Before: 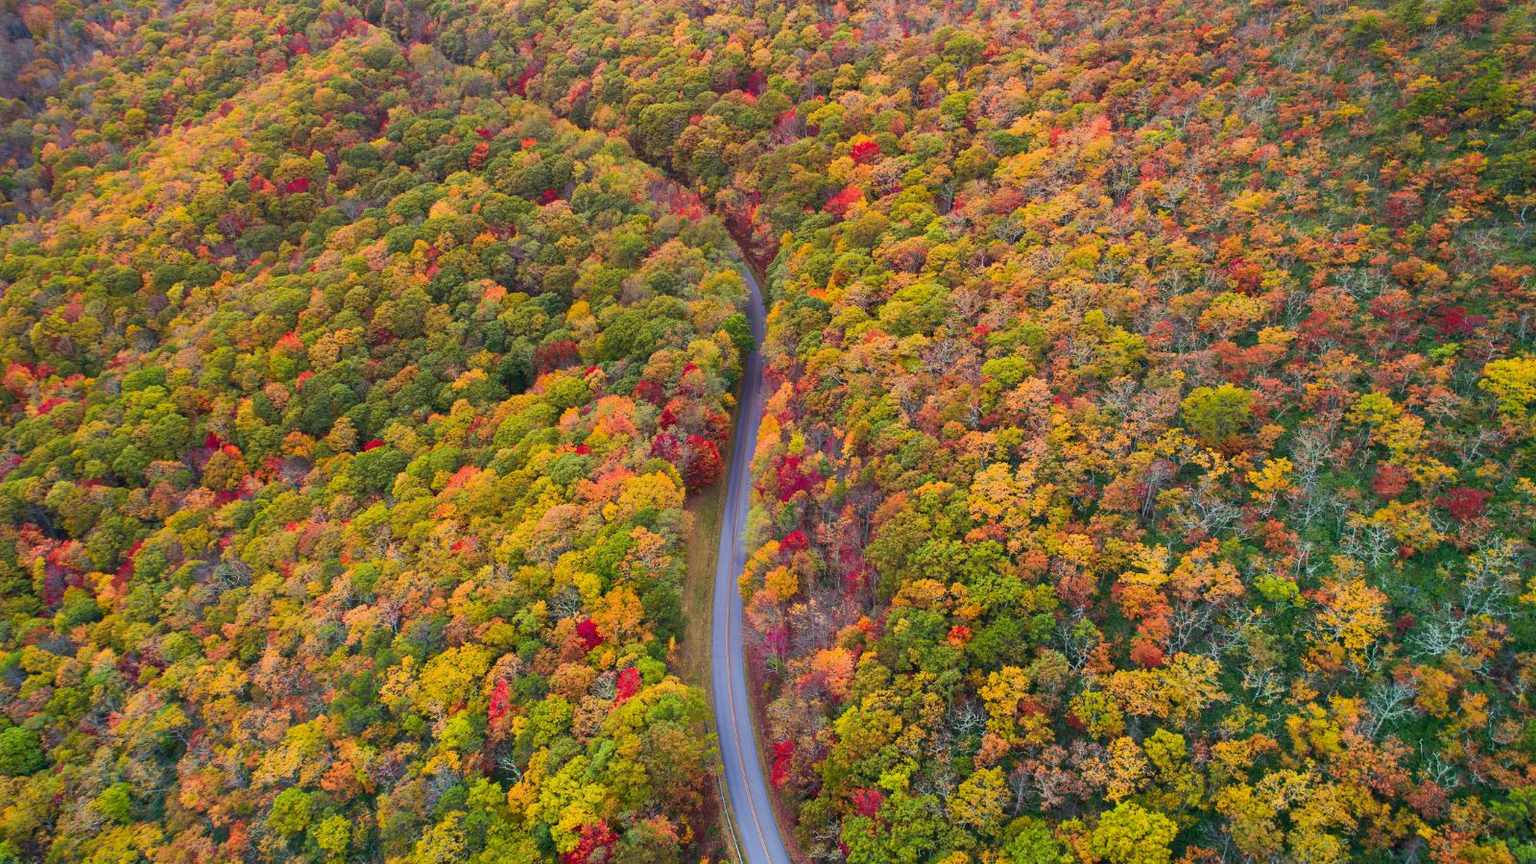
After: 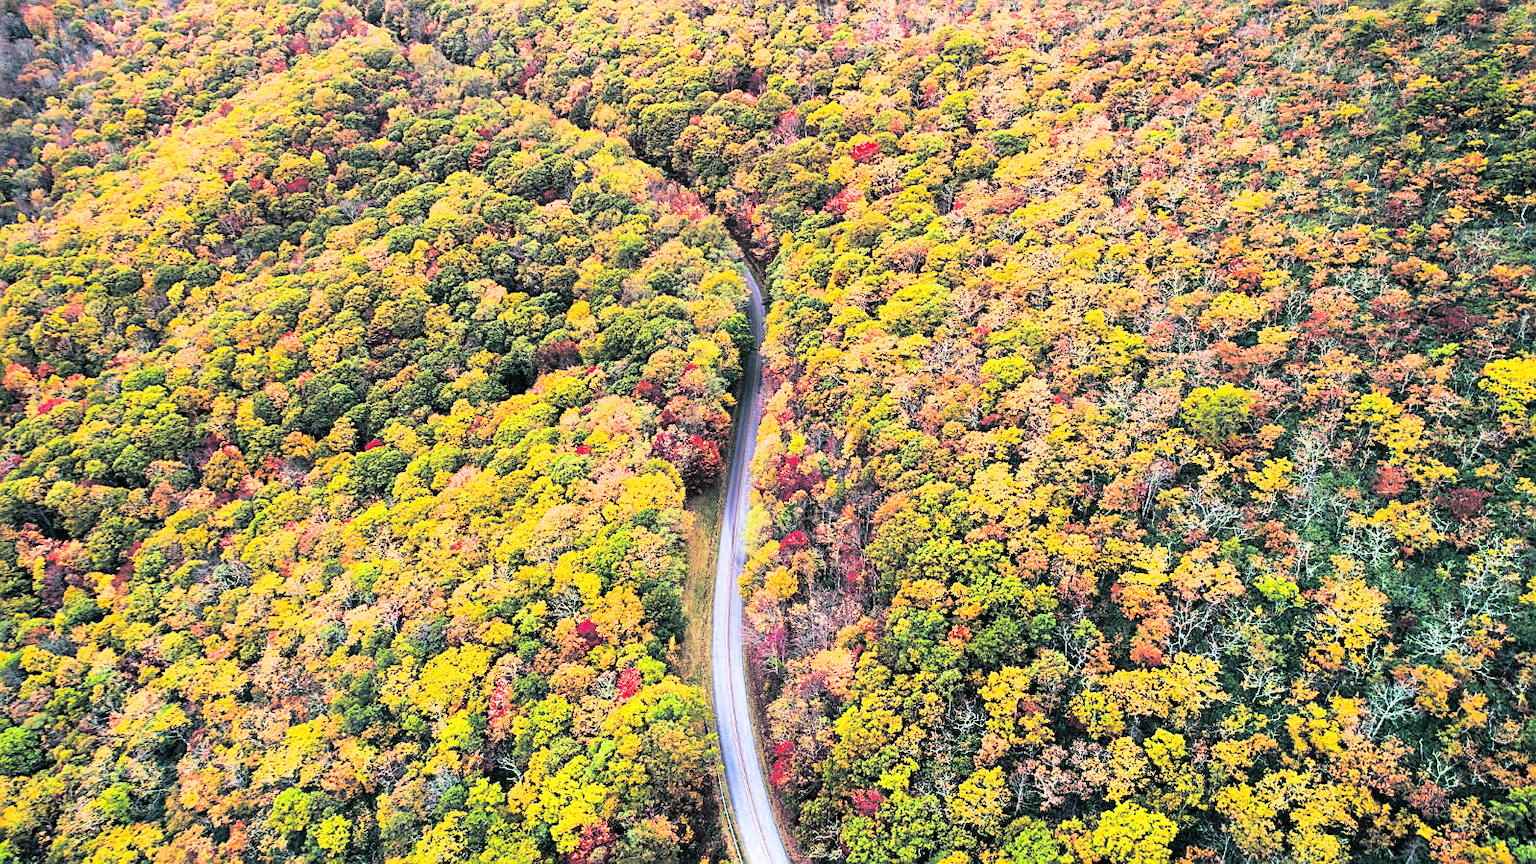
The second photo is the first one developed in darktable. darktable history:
rgb curve: curves: ch0 [(0, 0) (0.21, 0.15) (0.24, 0.21) (0.5, 0.75) (0.75, 0.96) (0.89, 0.99) (1, 1)]; ch1 [(0, 0.02) (0.21, 0.13) (0.25, 0.2) (0.5, 0.67) (0.75, 0.9) (0.89, 0.97) (1, 1)]; ch2 [(0, 0.02) (0.21, 0.13) (0.25, 0.2) (0.5, 0.67) (0.75, 0.9) (0.89, 0.97) (1, 1)], compensate middle gray true
sharpen: on, module defaults
split-toning: shadows › hue 205.2°, shadows › saturation 0.29, highlights › hue 50.4°, highlights › saturation 0.38, balance -49.9
